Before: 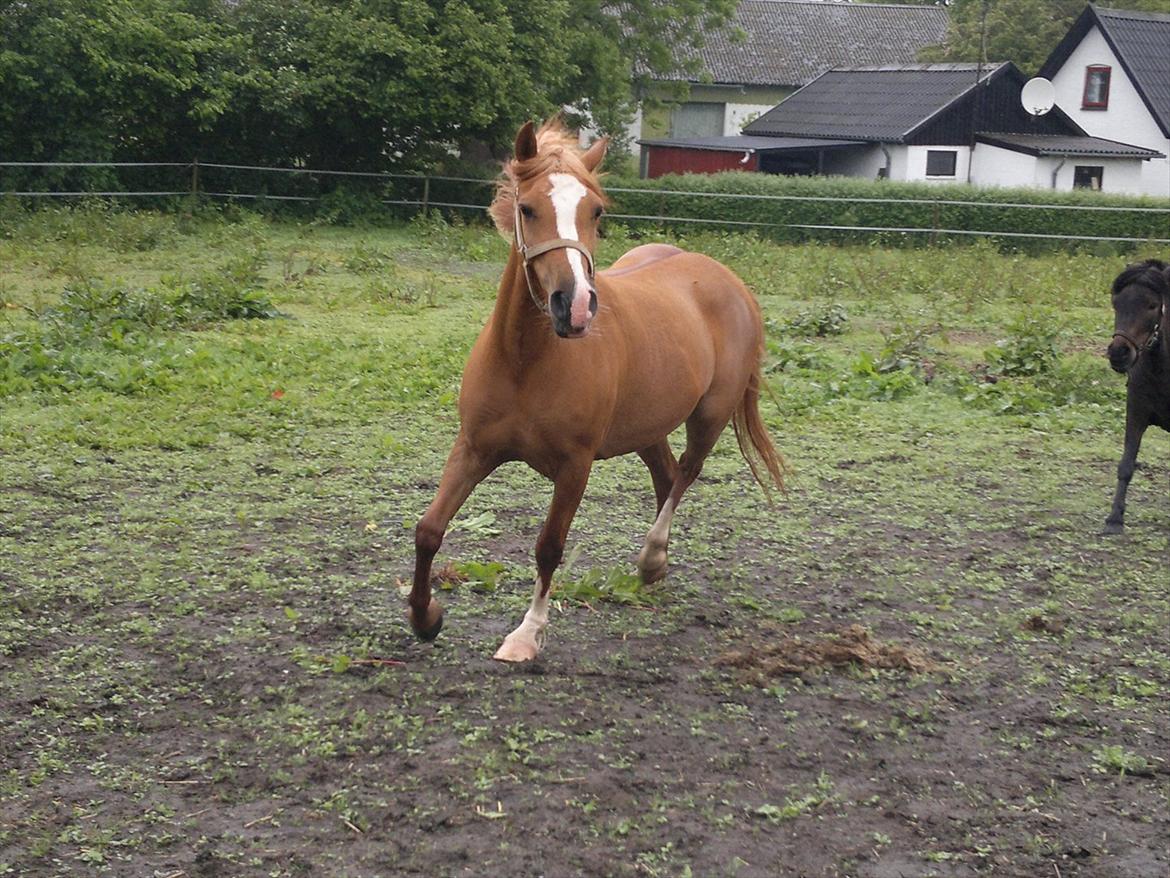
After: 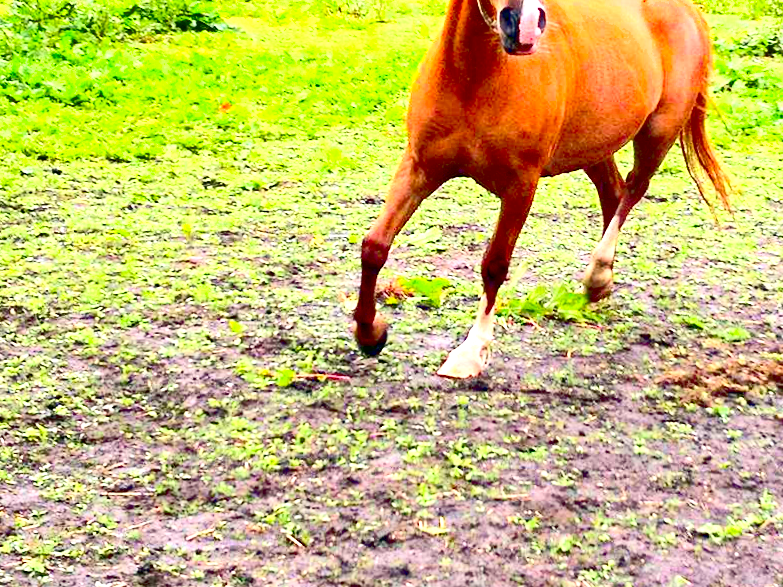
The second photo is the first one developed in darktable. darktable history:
crop and rotate: angle -0.739°, left 3.833%, top 31.98%, right 28.076%
exposure: black level correction 0.015, exposure 1.794 EV, compensate highlight preservation false
shadows and highlights: shadows 35.33, highlights -35.1, soften with gaussian
contrast brightness saturation: contrast 0.256, brightness 0.015, saturation 0.866
haze removal: compatibility mode true, adaptive false
